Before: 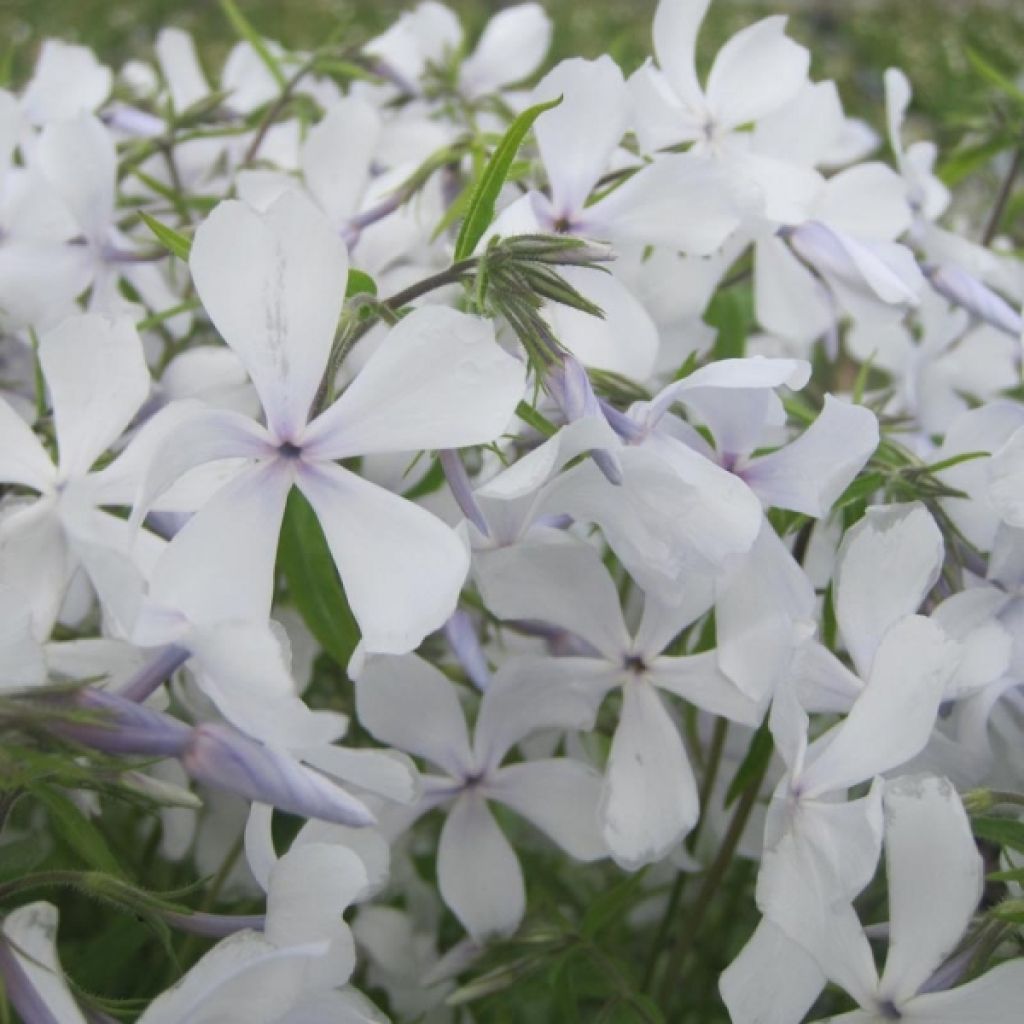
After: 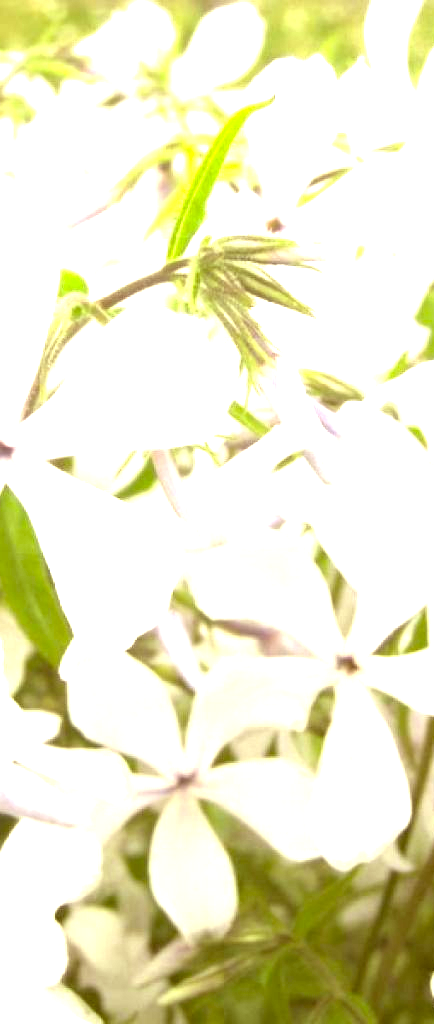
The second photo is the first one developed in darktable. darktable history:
crop: left 28.186%, right 29.378%
levels: levels [0.062, 0.494, 0.925]
exposure: black level correction 0, exposure 1.94 EV, compensate highlight preservation false
color correction: highlights a* 0.981, highlights b* 24.6, shadows a* 16.27, shadows b* 24.78
